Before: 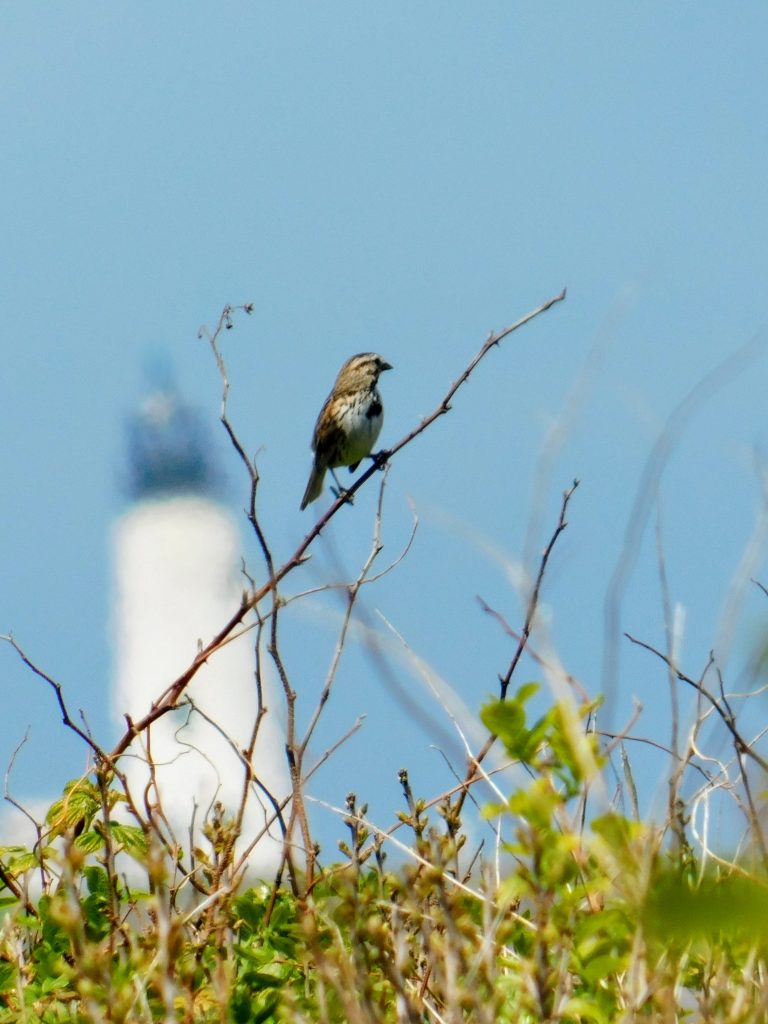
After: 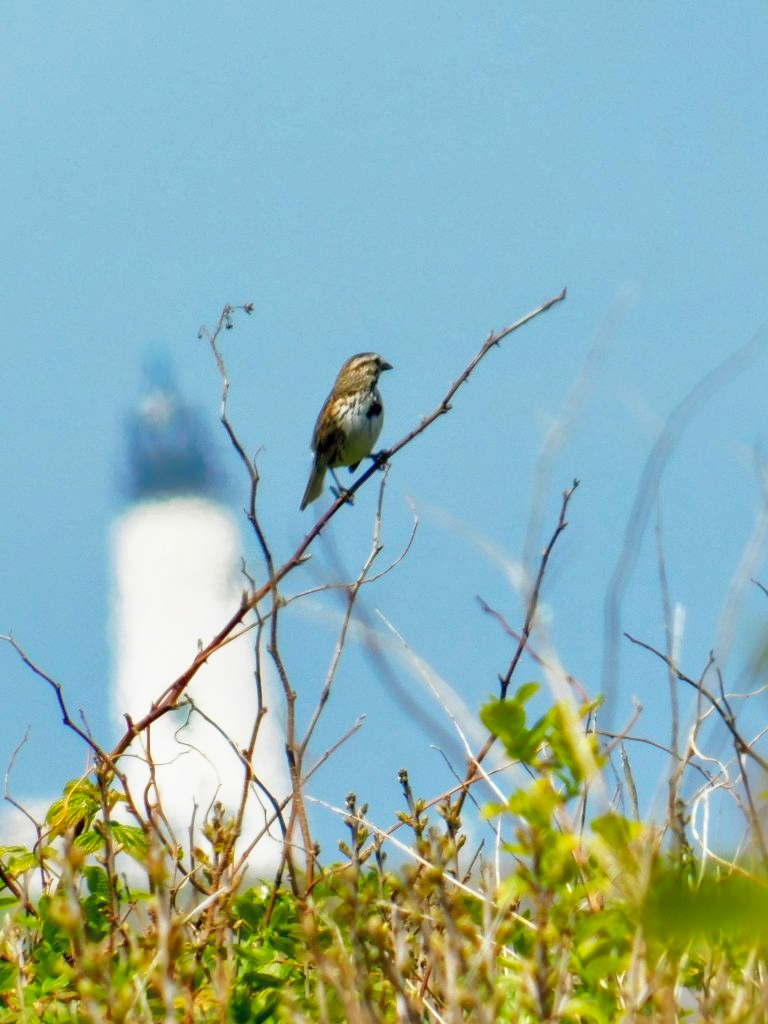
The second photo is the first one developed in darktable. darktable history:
shadows and highlights: on, module defaults
base curve: curves: ch0 [(0, 0) (0.688, 0.865) (1, 1)], preserve colors none
